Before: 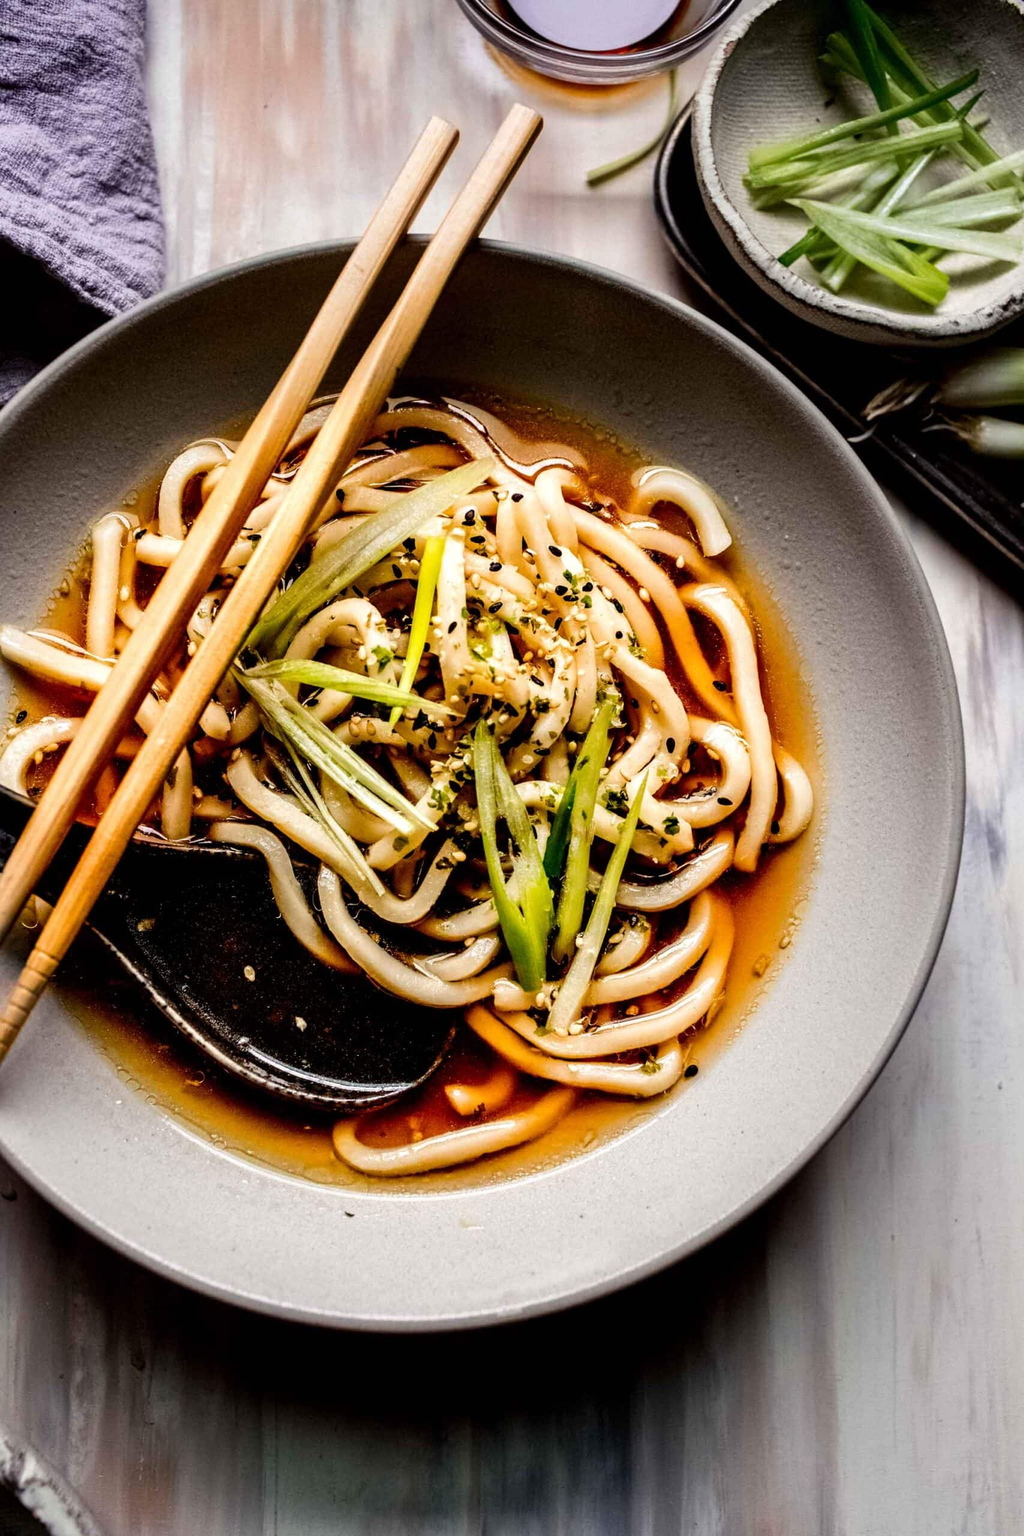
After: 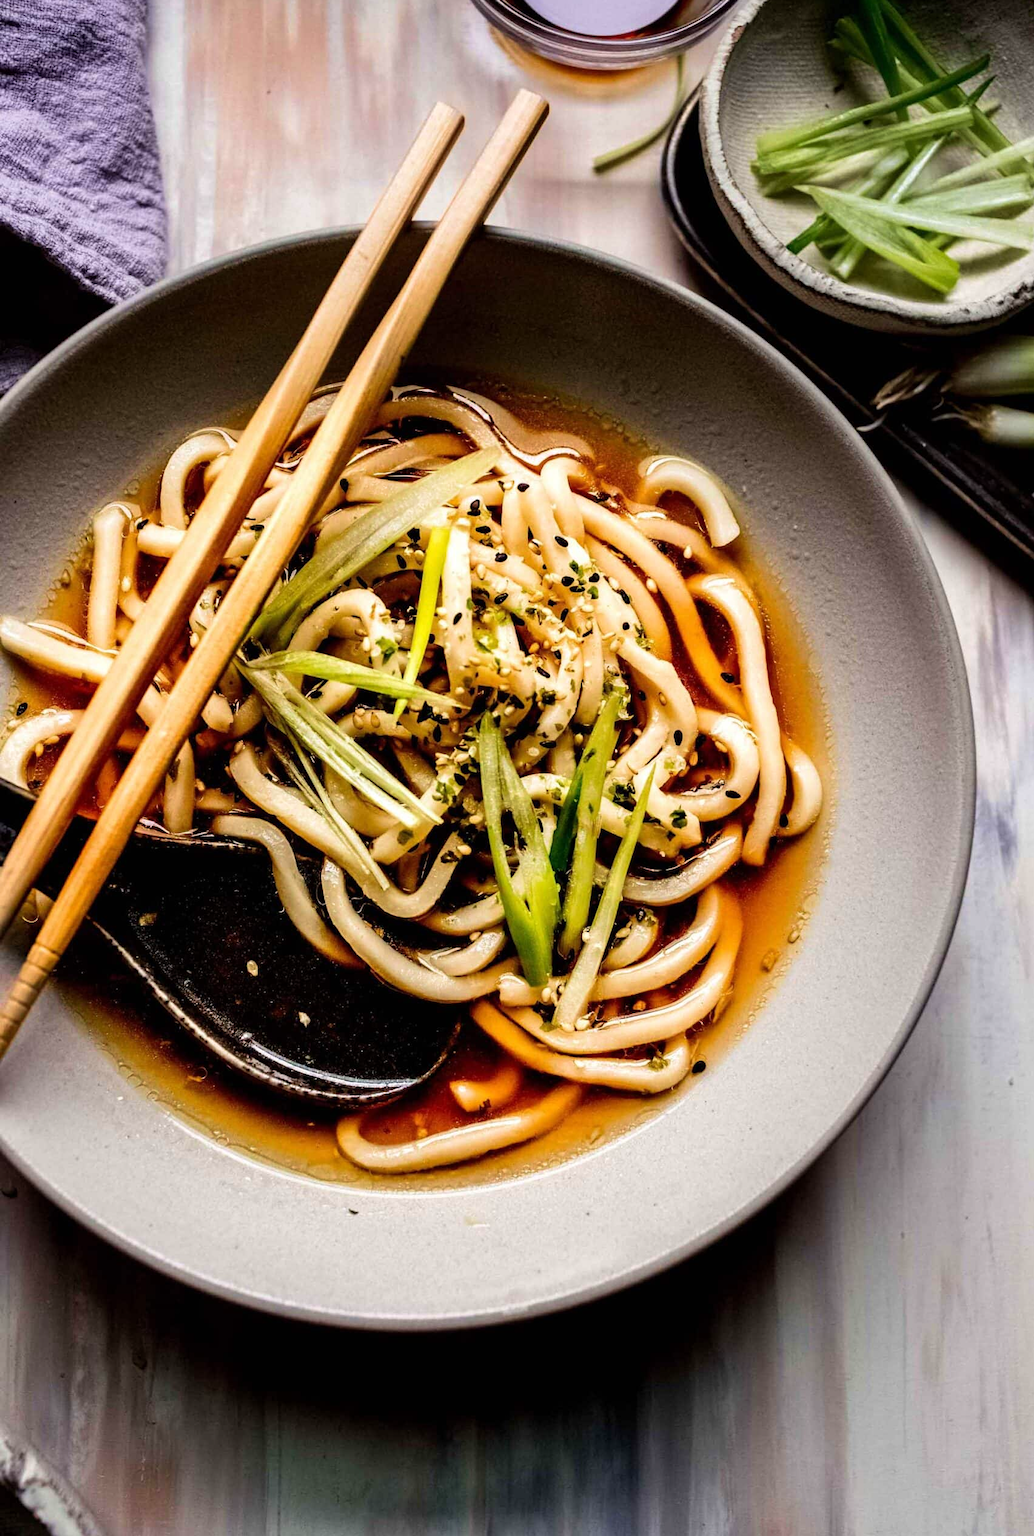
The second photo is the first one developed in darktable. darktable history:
crop: top 1.049%, right 0.001%
velvia: on, module defaults
